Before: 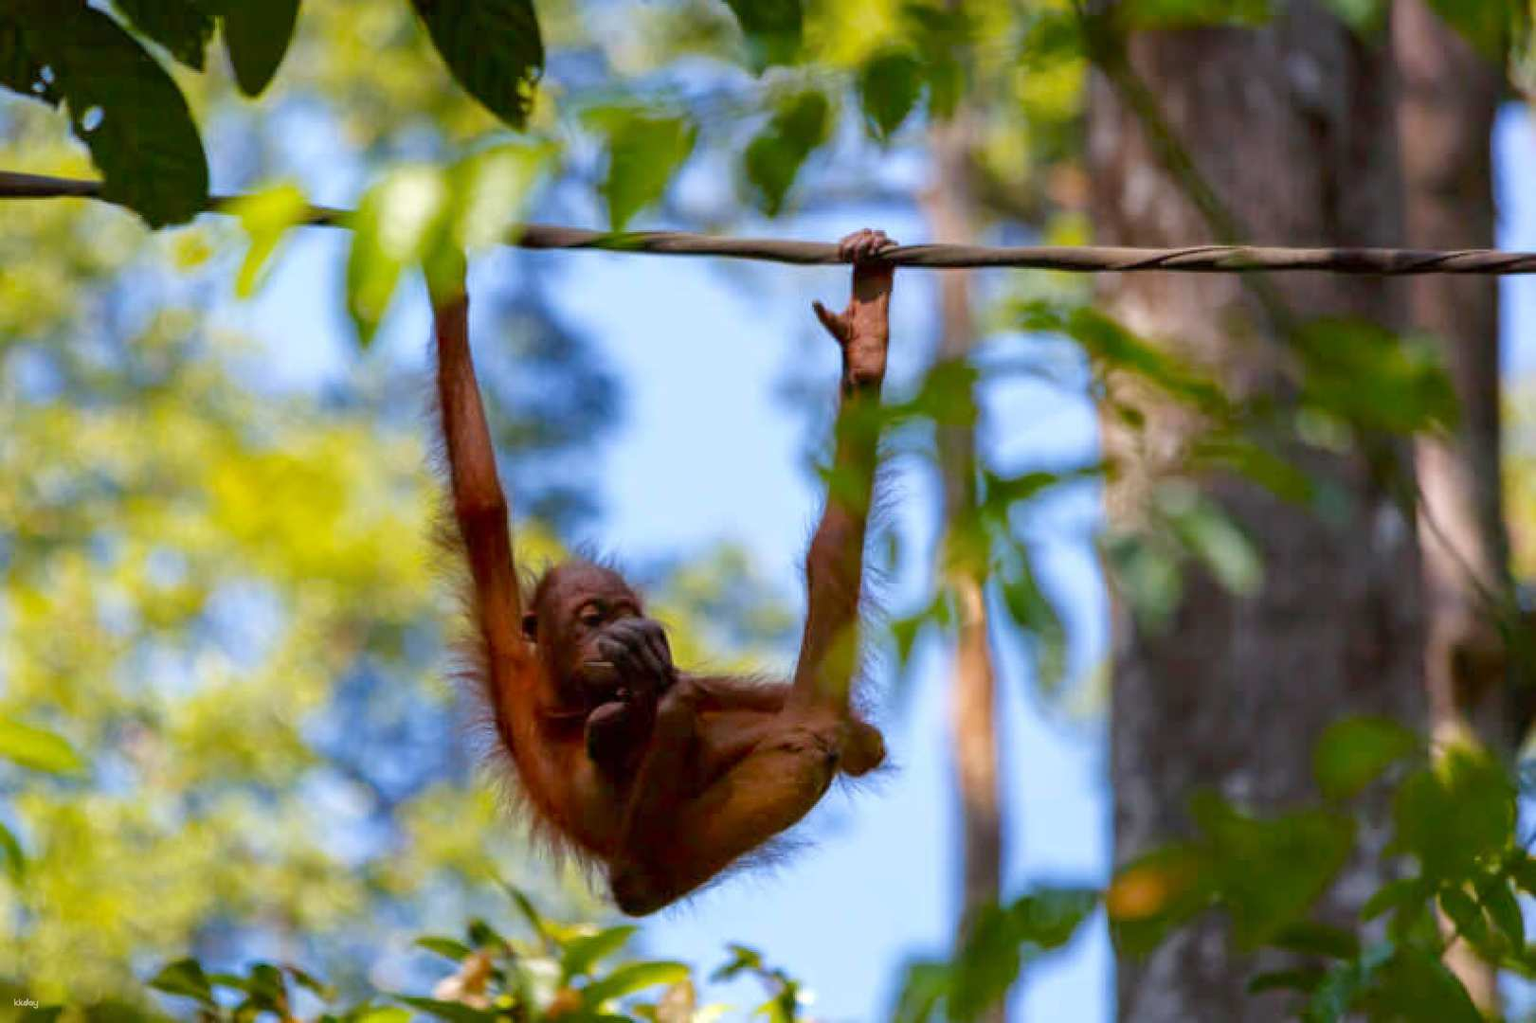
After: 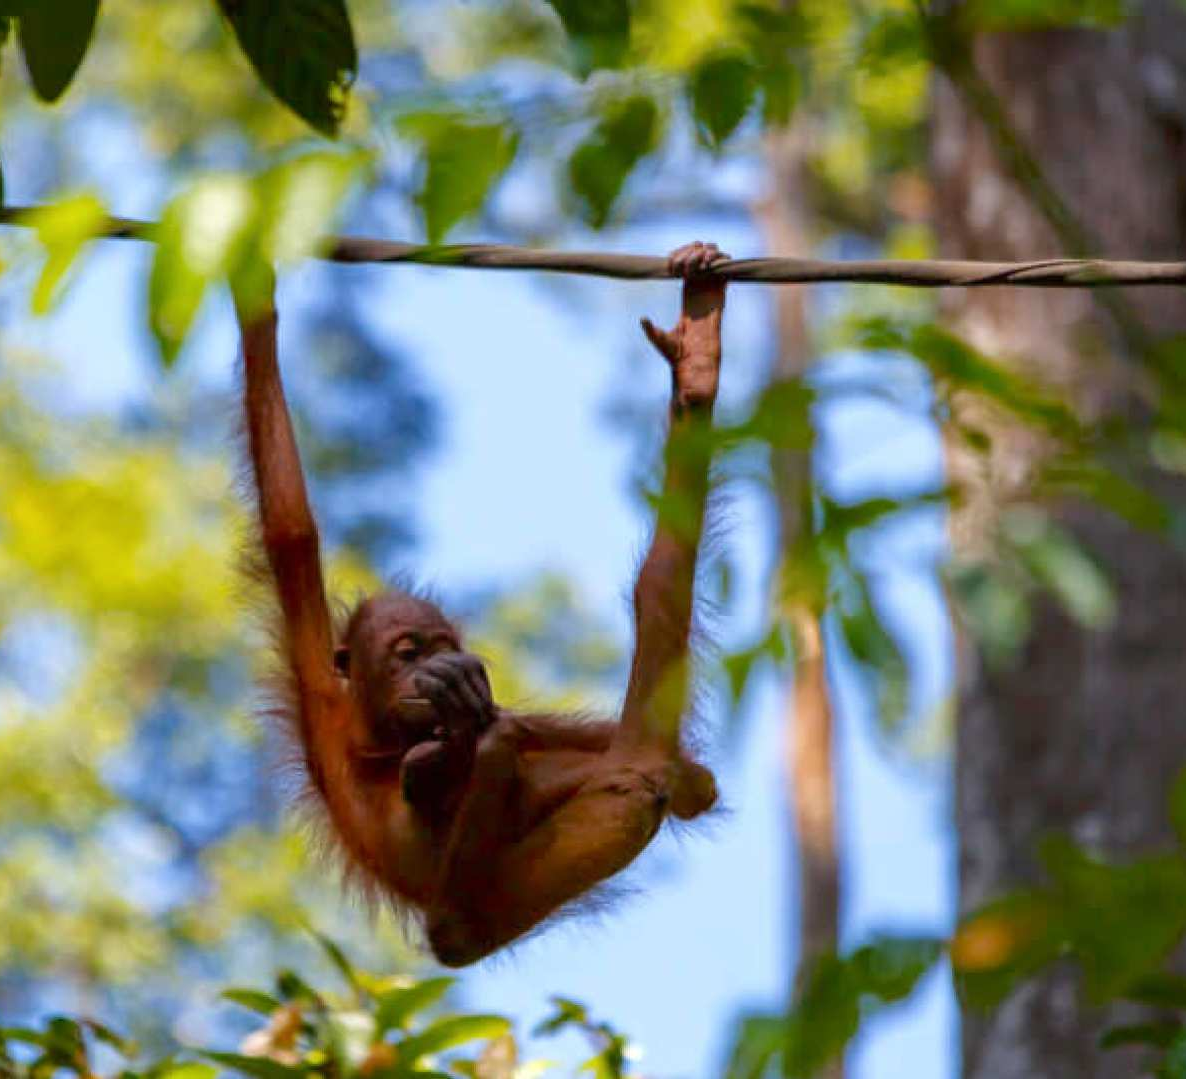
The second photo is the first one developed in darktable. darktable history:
crop: left 13.396%, top 0%, right 13.433%
color calibration: illuminant same as pipeline (D50), adaptation XYZ, x 0.346, y 0.358, temperature 5003.88 K
